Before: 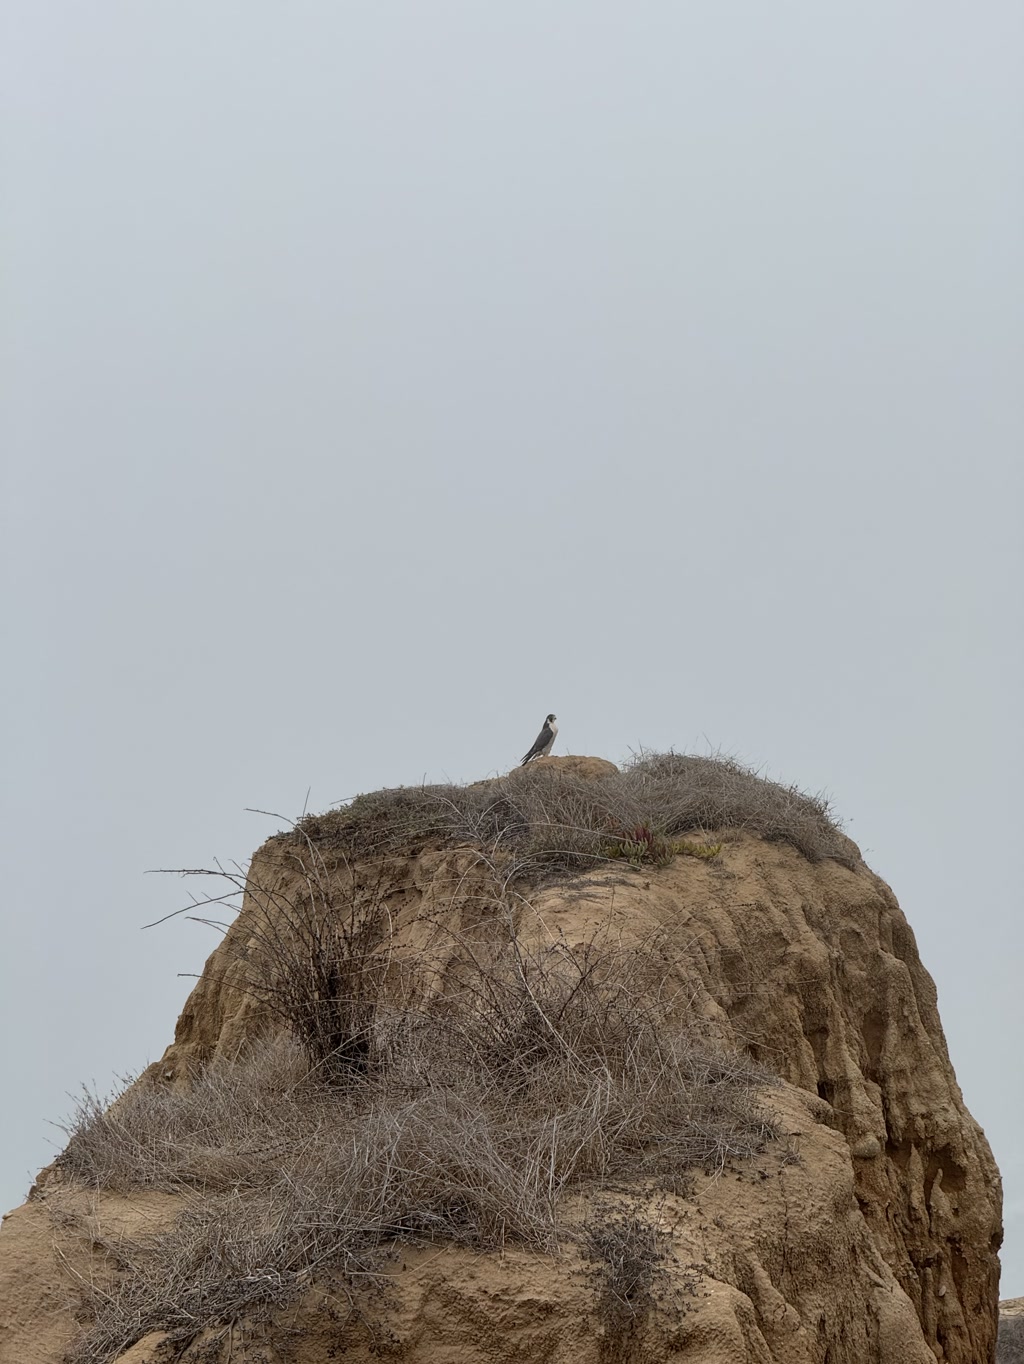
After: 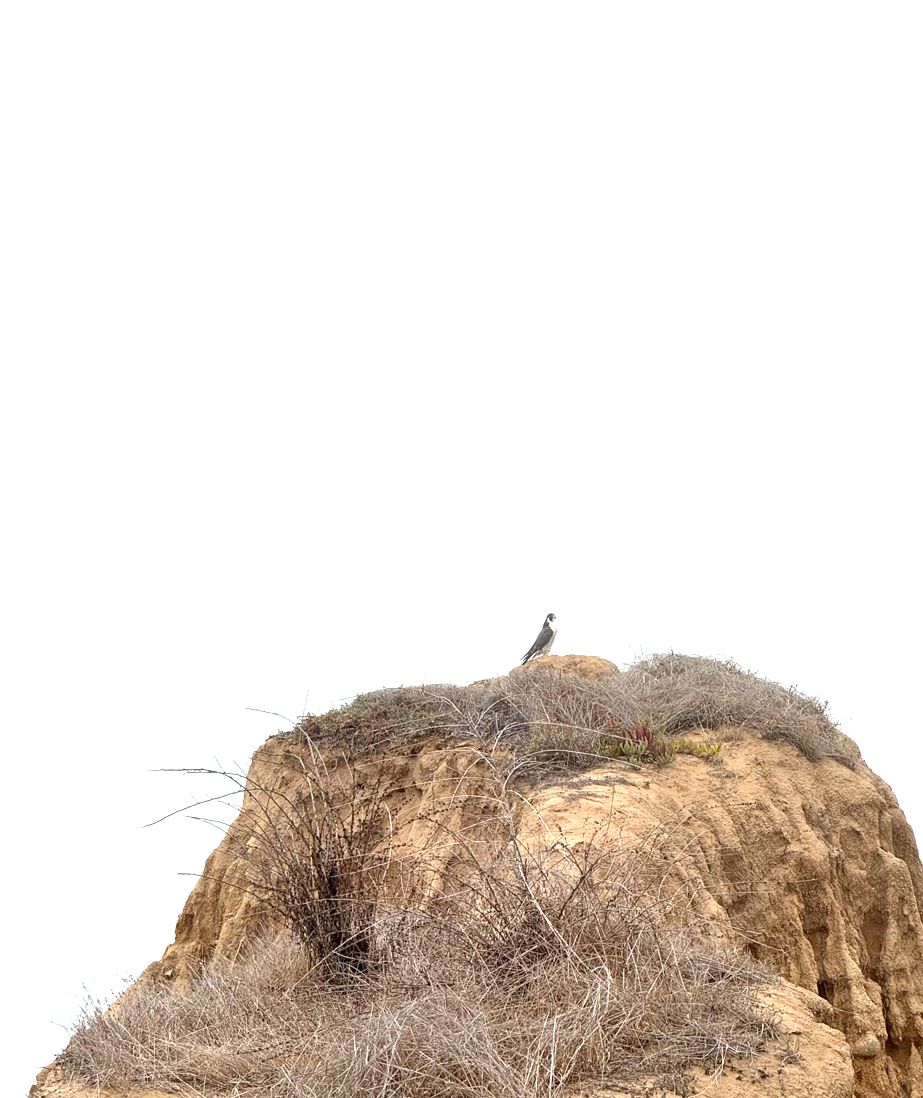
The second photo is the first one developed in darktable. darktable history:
crop: top 7.405%, right 9.779%, bottom 12.096%
exposure: black level correction 0, exposure 1.519 EV, compensate highlight preservation false
